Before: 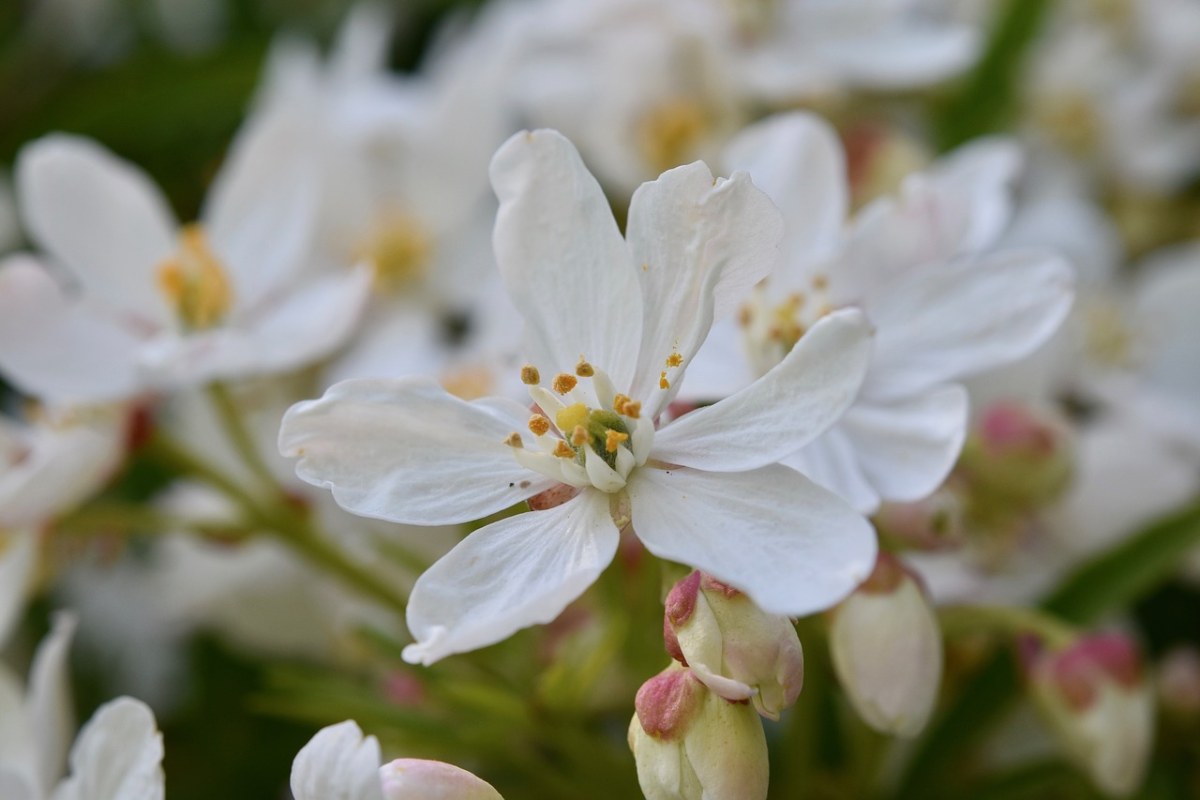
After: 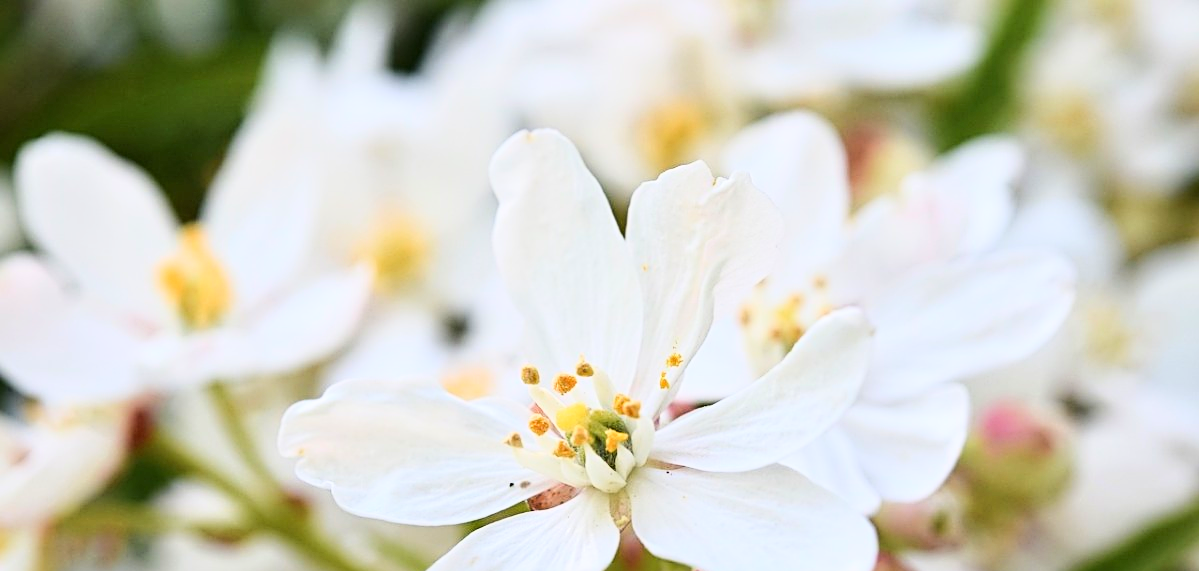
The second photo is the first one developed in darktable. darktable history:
sharpen: radius 3.101
base curve: curves: ch0 [(0, 0) (0.018, 0.026) (0.143, 0.37) (0.33, 0.731) (0.458, 0.853) (0.735, 0.965) (0.905, 0.986) (1, 1)]
crop: right 0.001%, bottom 28.538%
